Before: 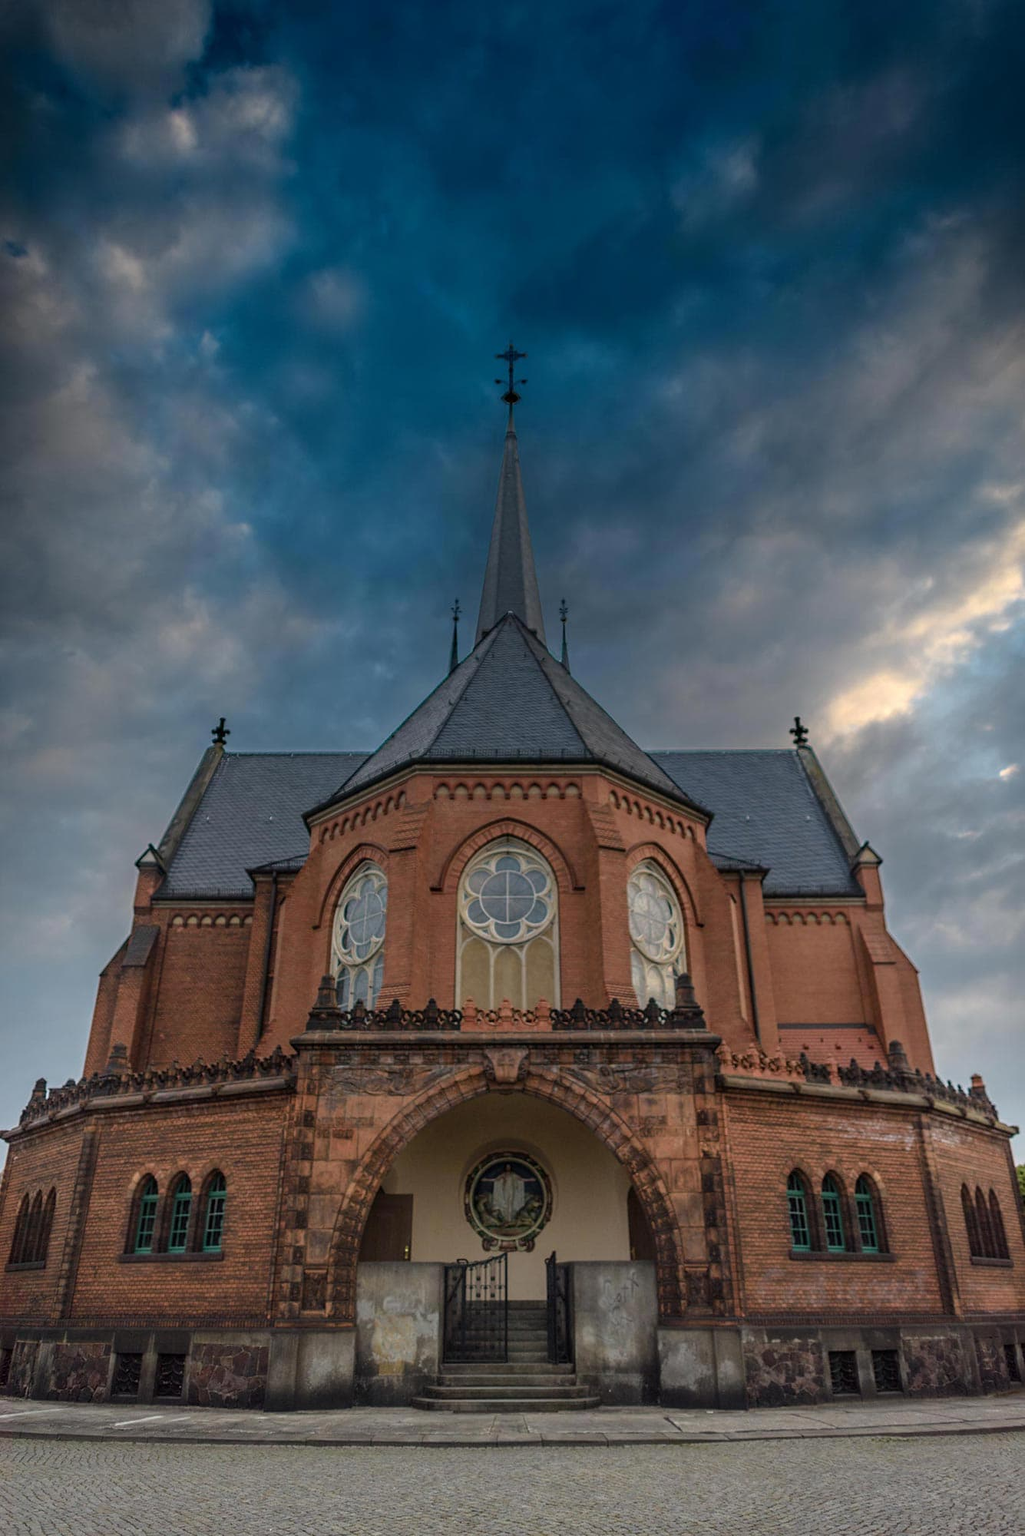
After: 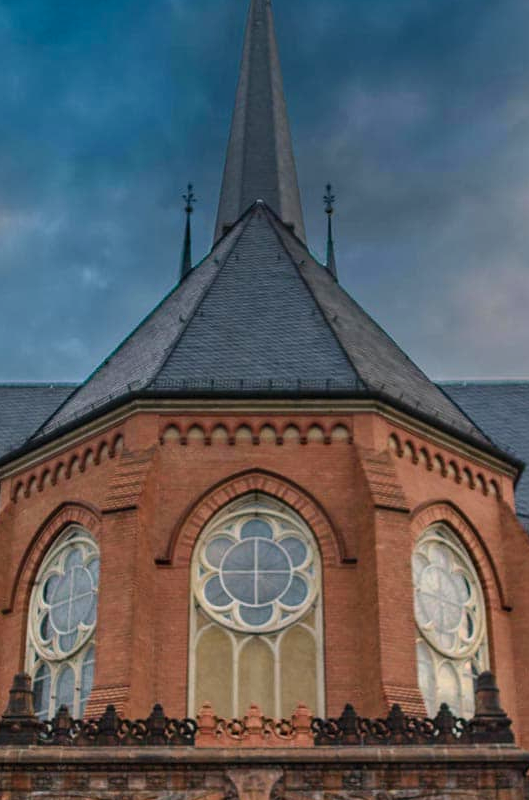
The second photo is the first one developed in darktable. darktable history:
contrast brightness saturation: contrast 0.204, brightness 0.166, saturation 0.219
crop: left 30.398%, top 29.836%, right 29.912%, bottom 30.161%
